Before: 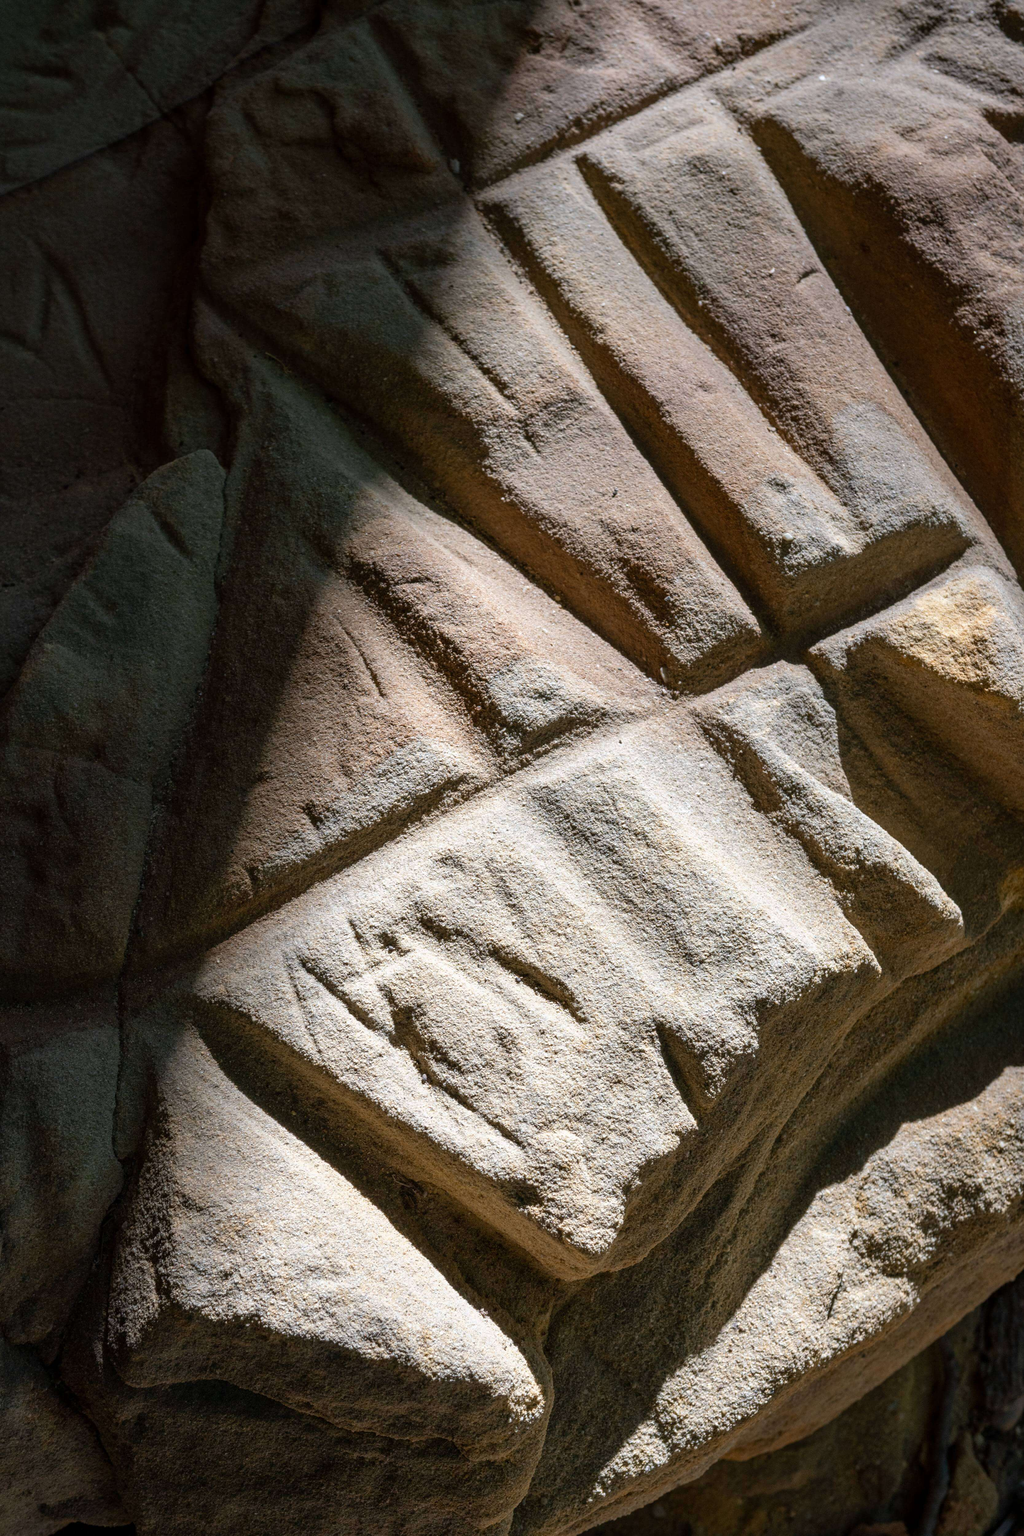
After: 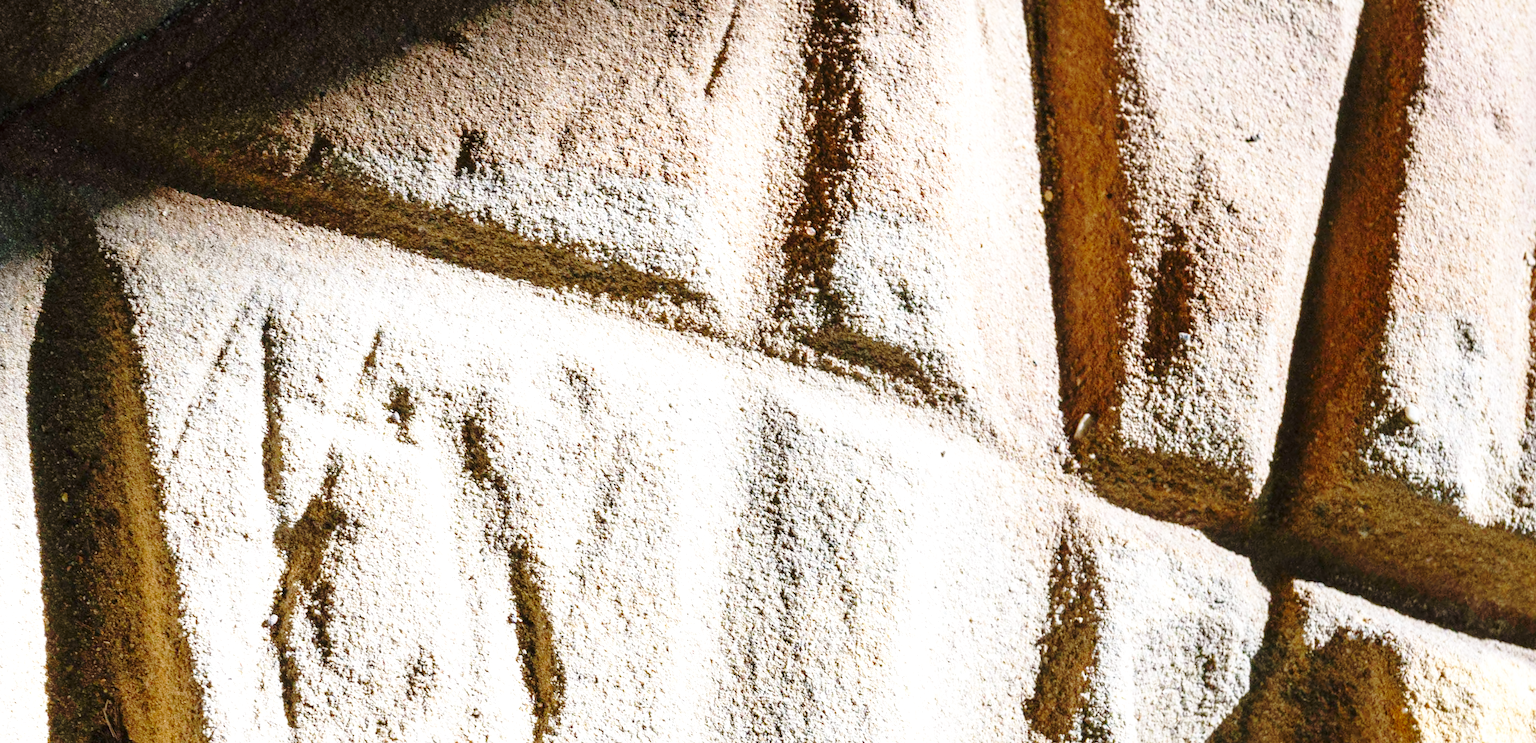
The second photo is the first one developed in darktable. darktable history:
base curve: curves: ch0 [(0, 0) (0.032, 0.037) (0.105, 0.228) (0.435, 0.76) (0.856, 0.983) (1, 1)], preserve colors none
exposure: exposure 0.469 EV, compensate highlight preservation false
crop and rotate: angle -45.82°, top 16.352%, right 0.889%, bottom 11.655%
